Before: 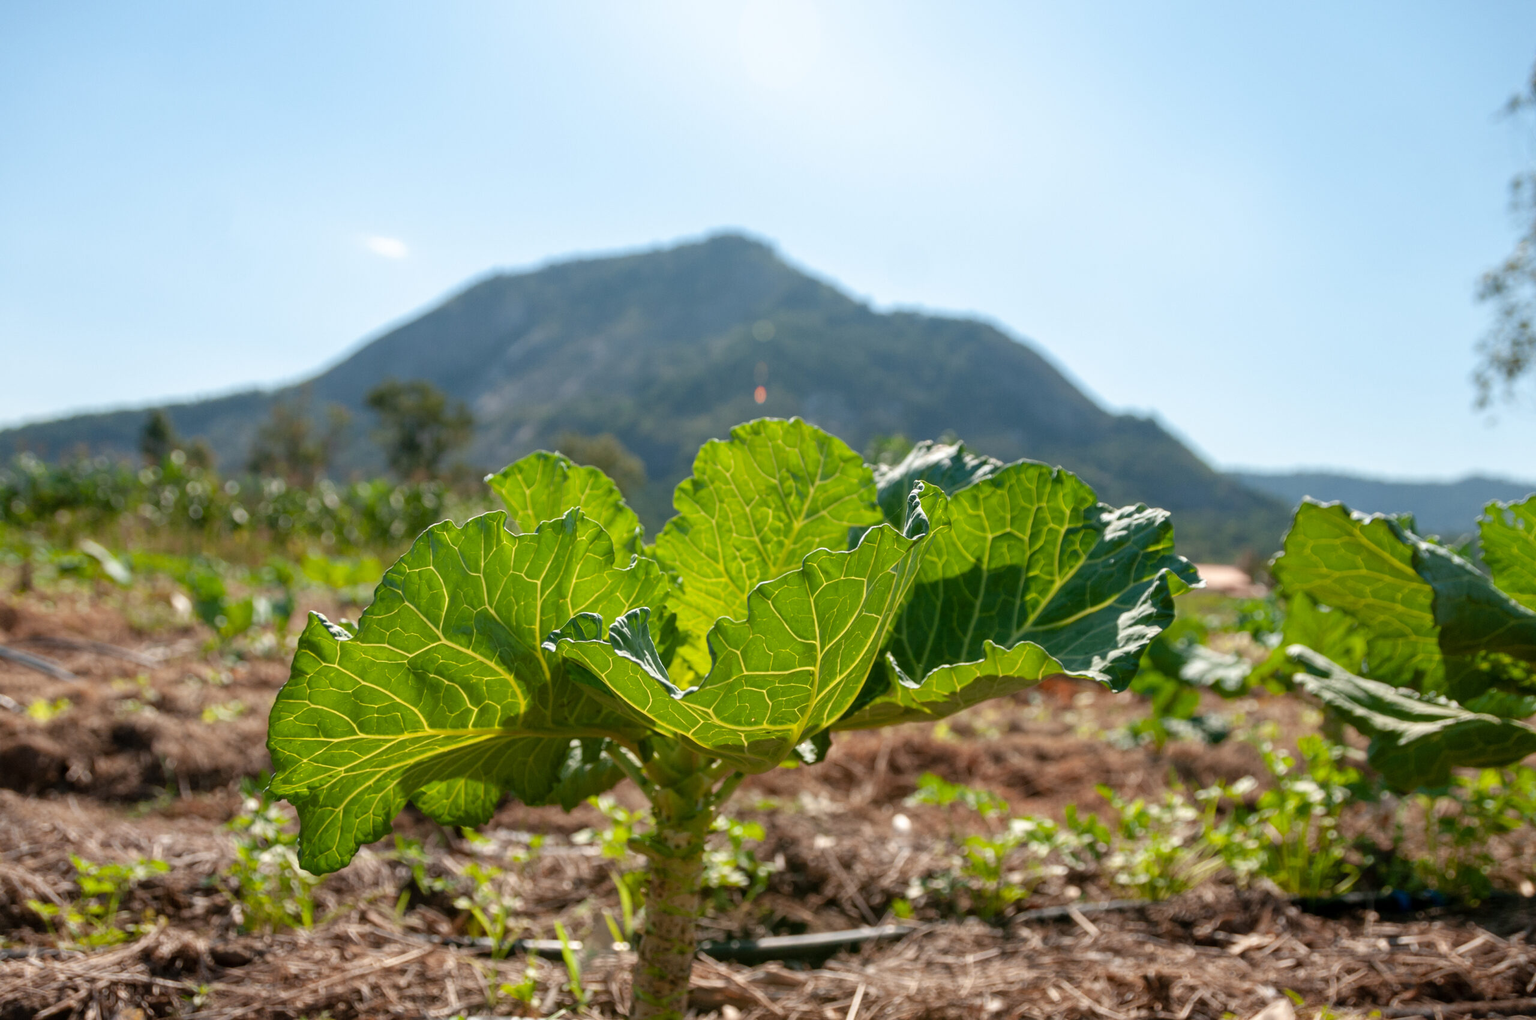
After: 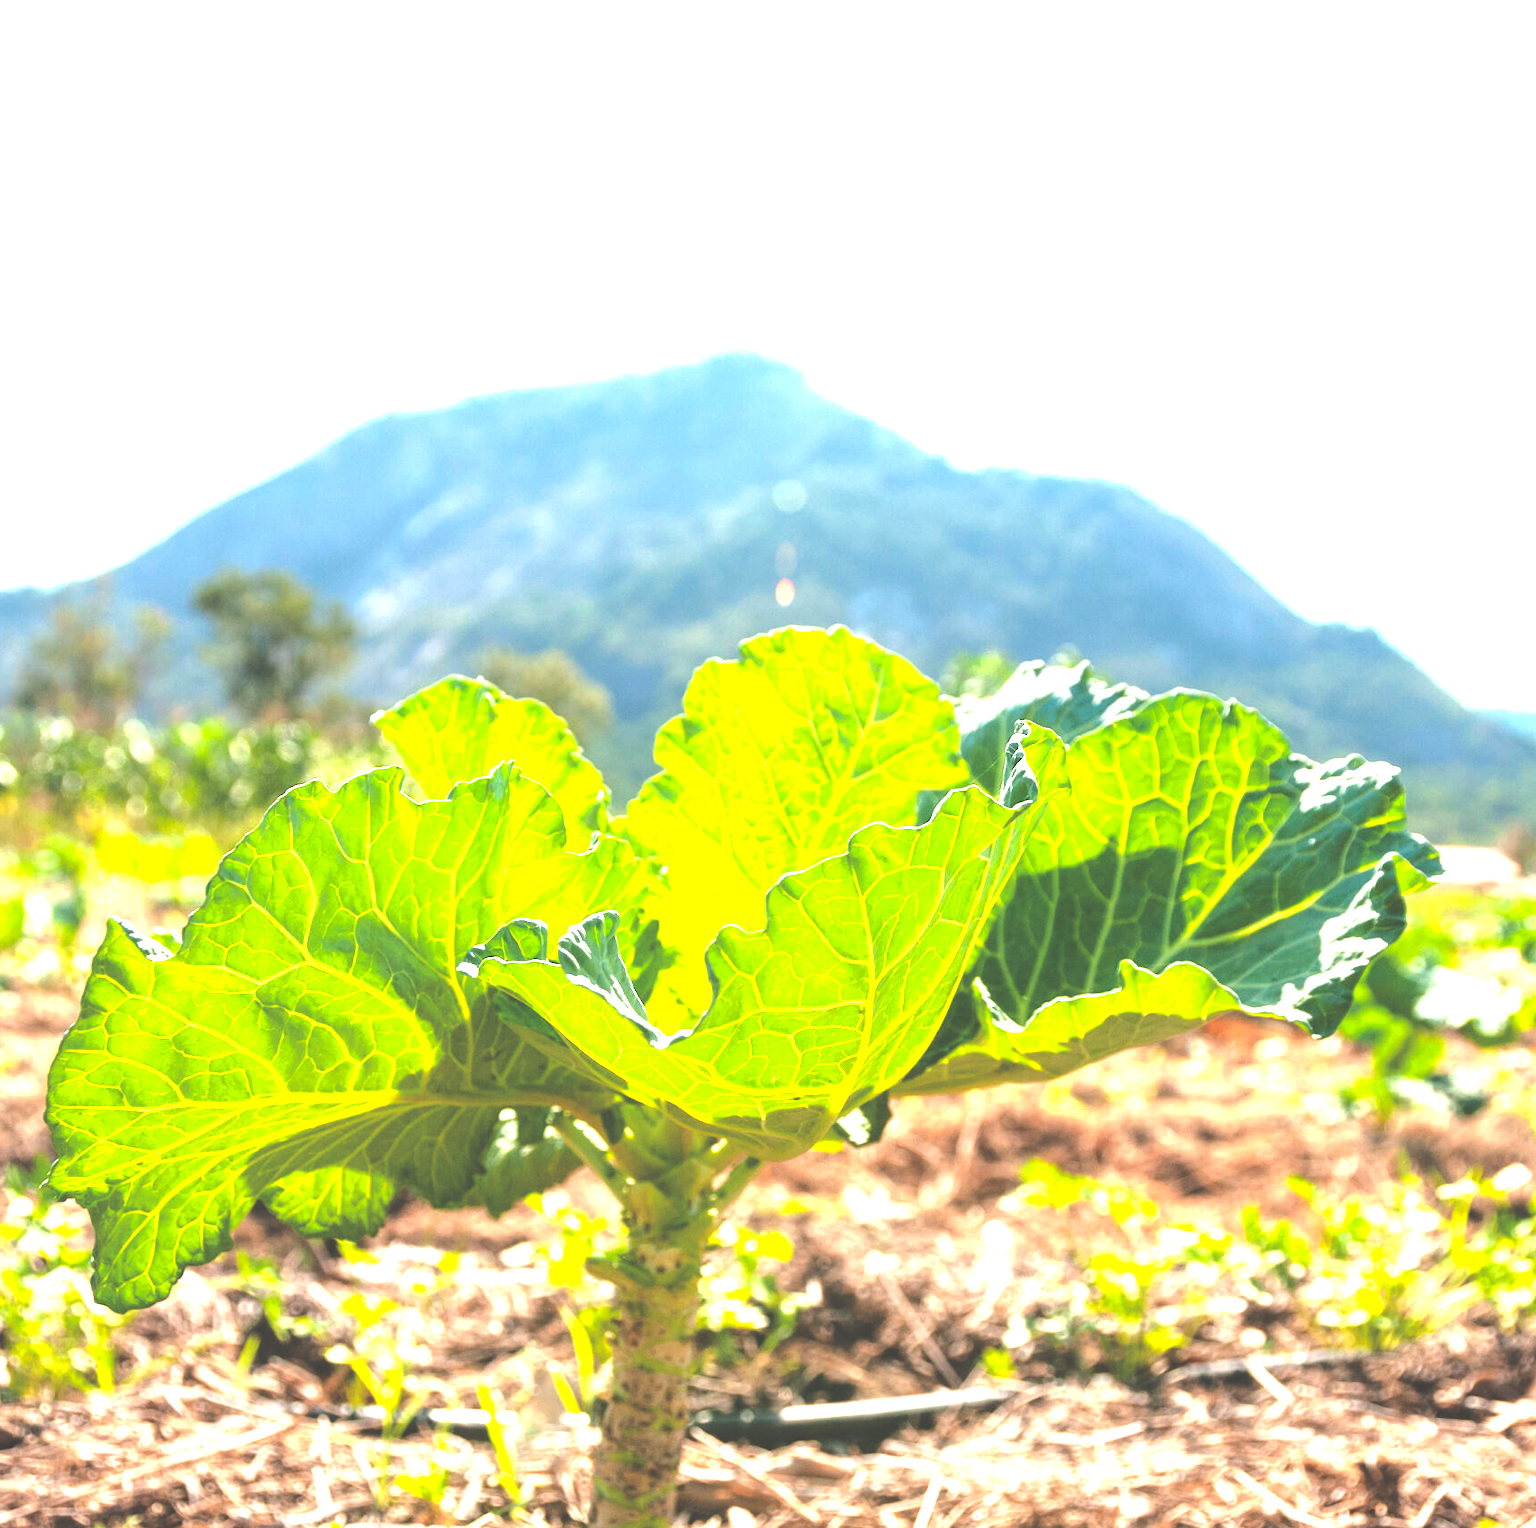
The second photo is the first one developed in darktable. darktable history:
exposure: black level correction -0.023, exposure 1.397 EV, compensate highlight preservation false
crop and rotate: left 15.446%, right 17.836%
color balance rgb: global offset › luminance 0.71%, perceptual saturation grading › global saturation -11.5%, perceptual brilliance grading › highlights 17.77%, perceptual brilliance grading › mid-tones 31.71%, perceptual brilliance grading › shadows -31.01%, global vibrance 50%
